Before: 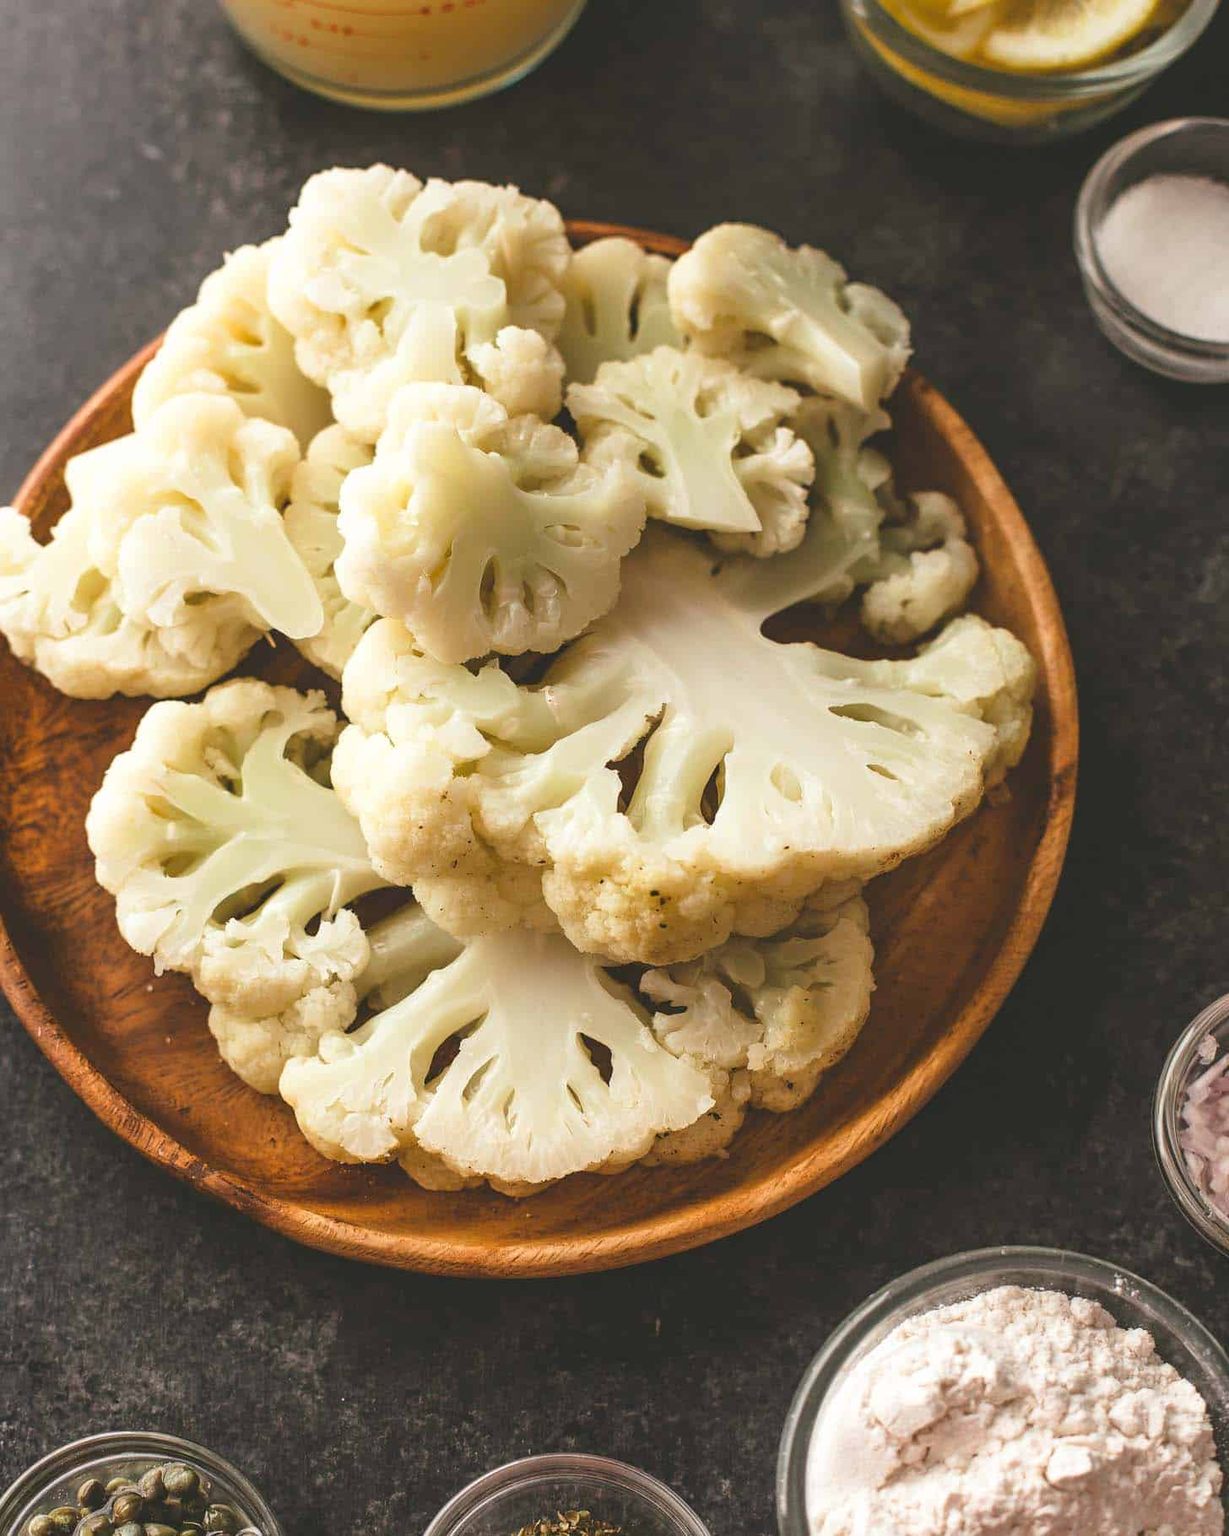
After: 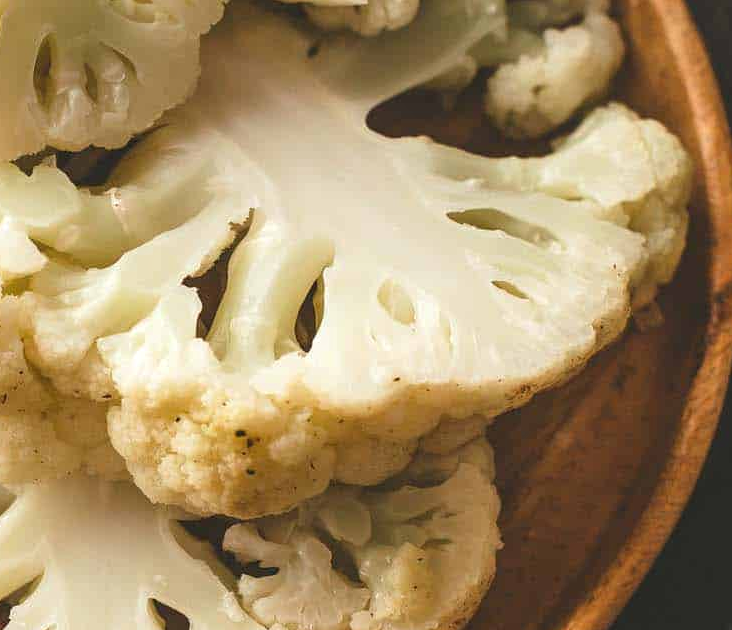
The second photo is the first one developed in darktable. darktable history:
local contrast: highlights 104%, shadows 97%, detail 119%, midtone range 0.2
crop: left 36.75%, top 34.39%, right 12.936%, bottom 30.945%
